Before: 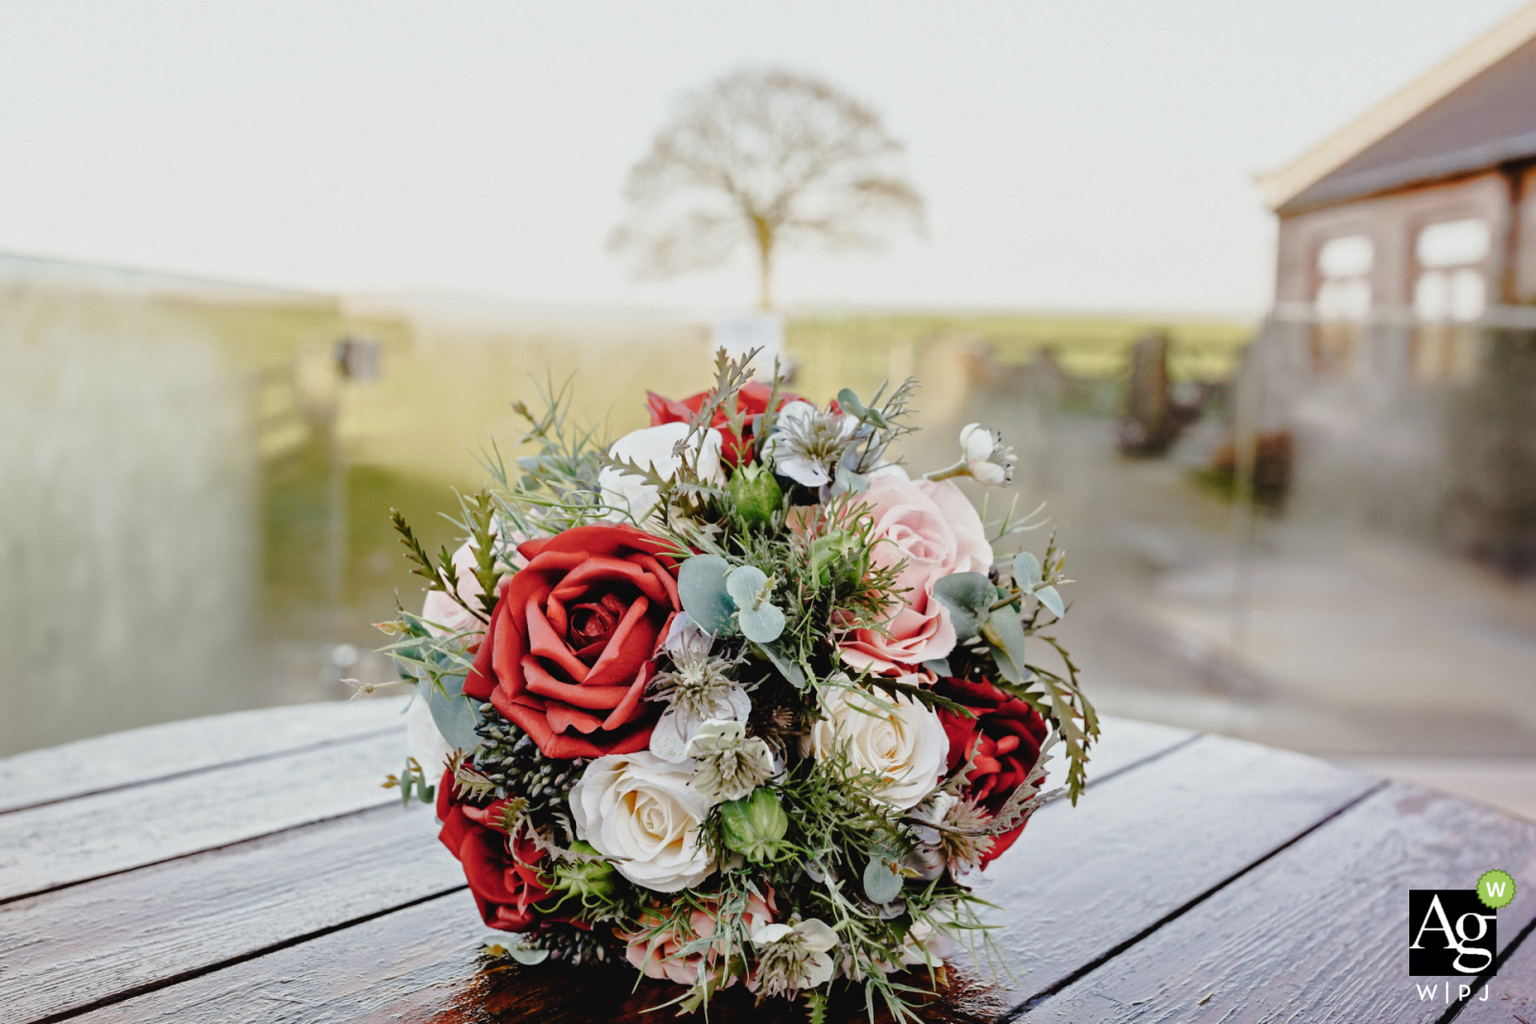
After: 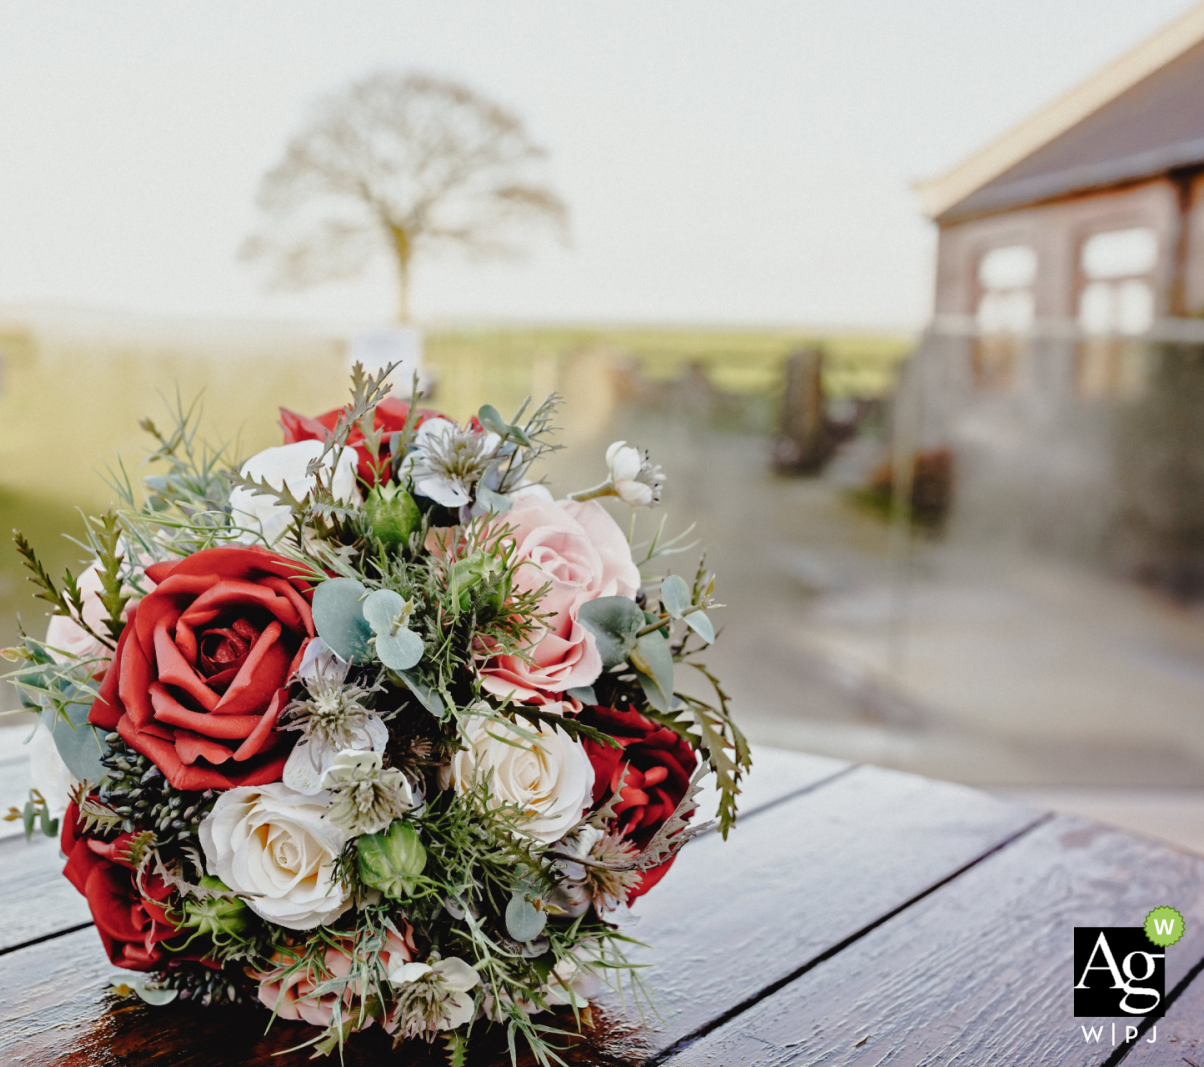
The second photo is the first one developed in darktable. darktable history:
crop and rotate: left 24.713%
